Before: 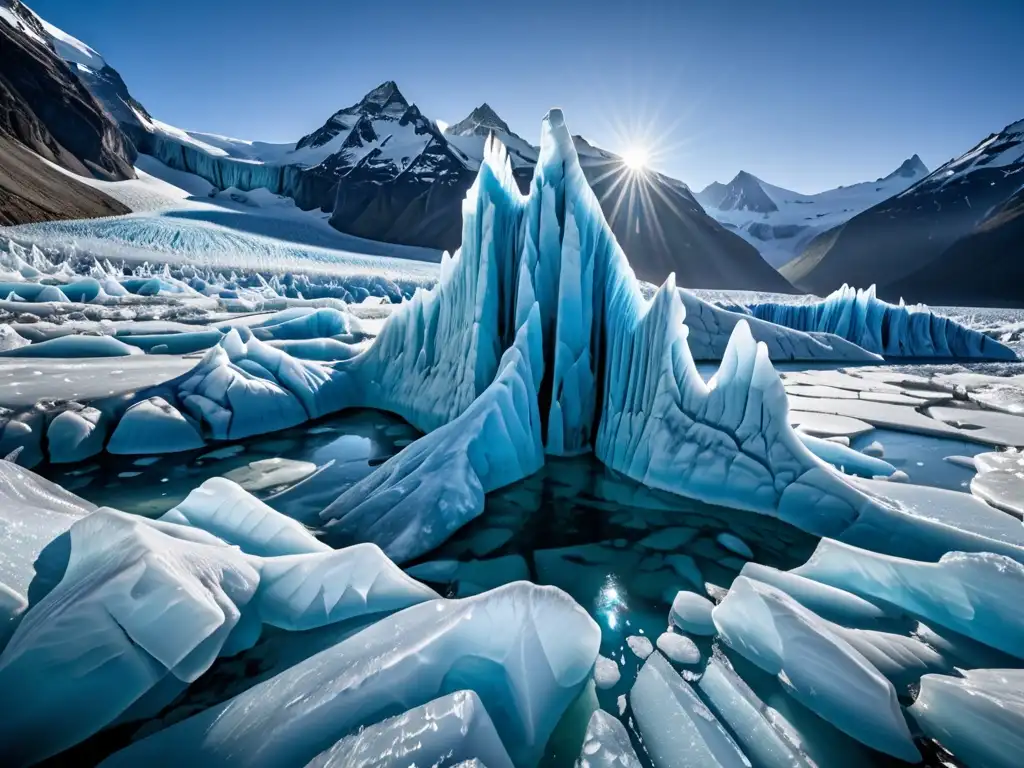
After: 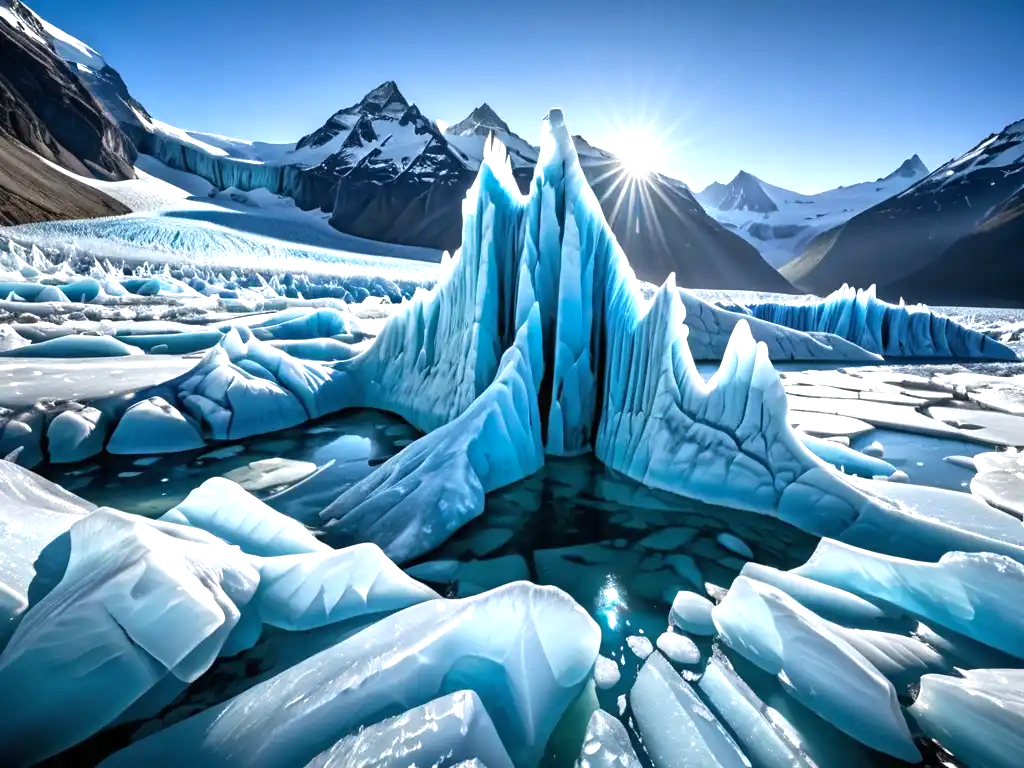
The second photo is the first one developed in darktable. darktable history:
exposure: black level correction 0, exposure 0.691 EV, compensate exposure bias true, compensate highlight preservation false
base curve: curves: ch0 [(0, 0) (0.303, 0.277) (1, 1)], preserve colors none
